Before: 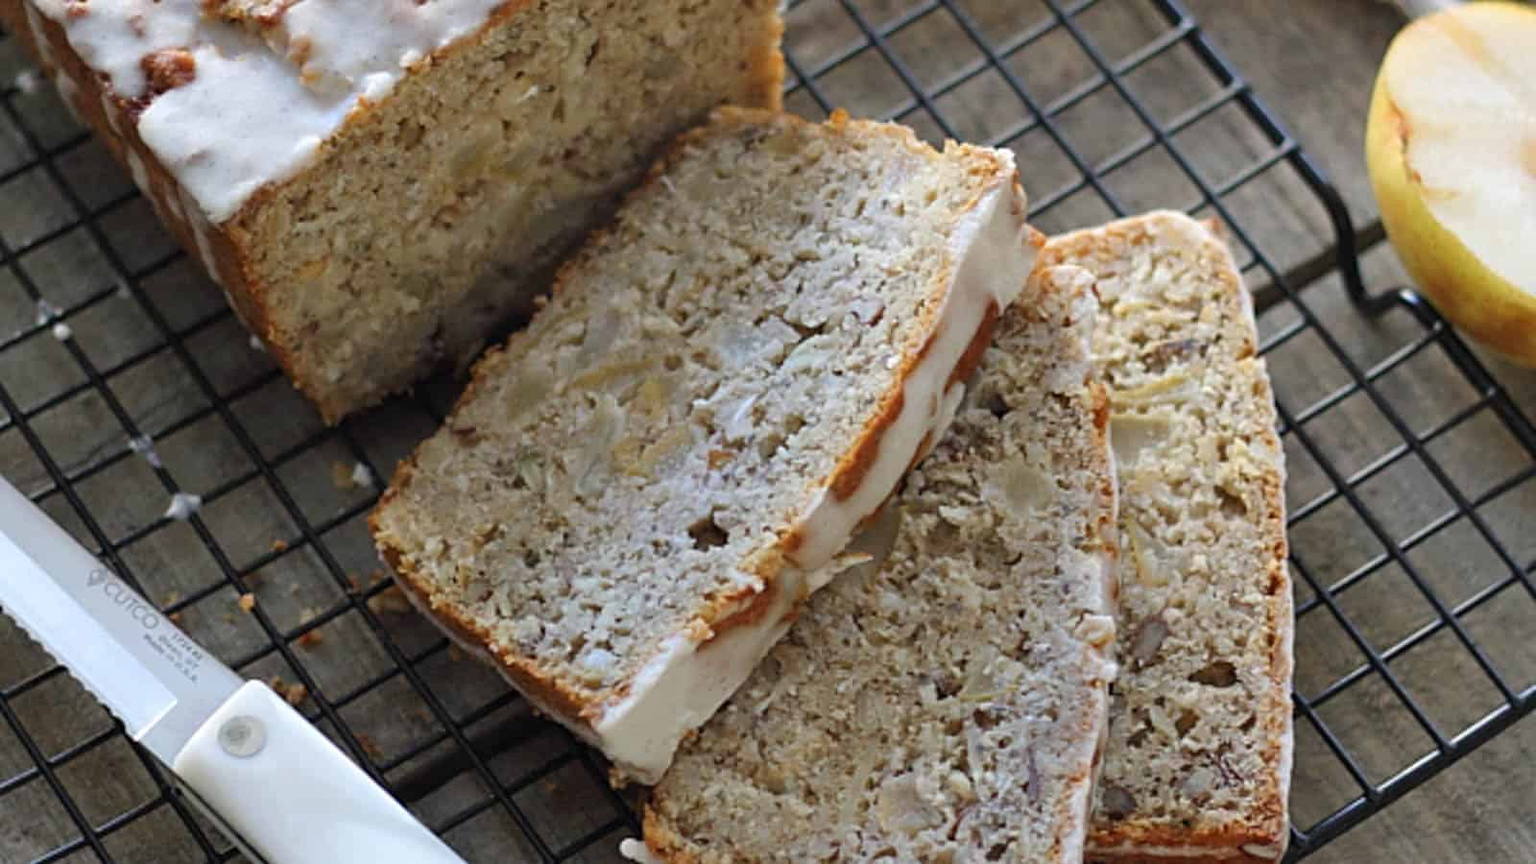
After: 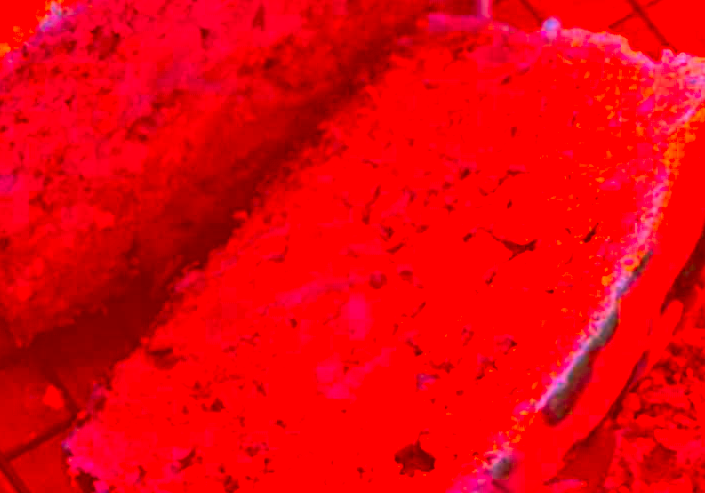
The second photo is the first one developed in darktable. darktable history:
color correction: highlights a* -39.68, highlights b* -40, shadows a* -40, shadows b* -40, saturation -3
crop: left 20.248%, top 10.86%, right 35.675%, bottom 34.321%
